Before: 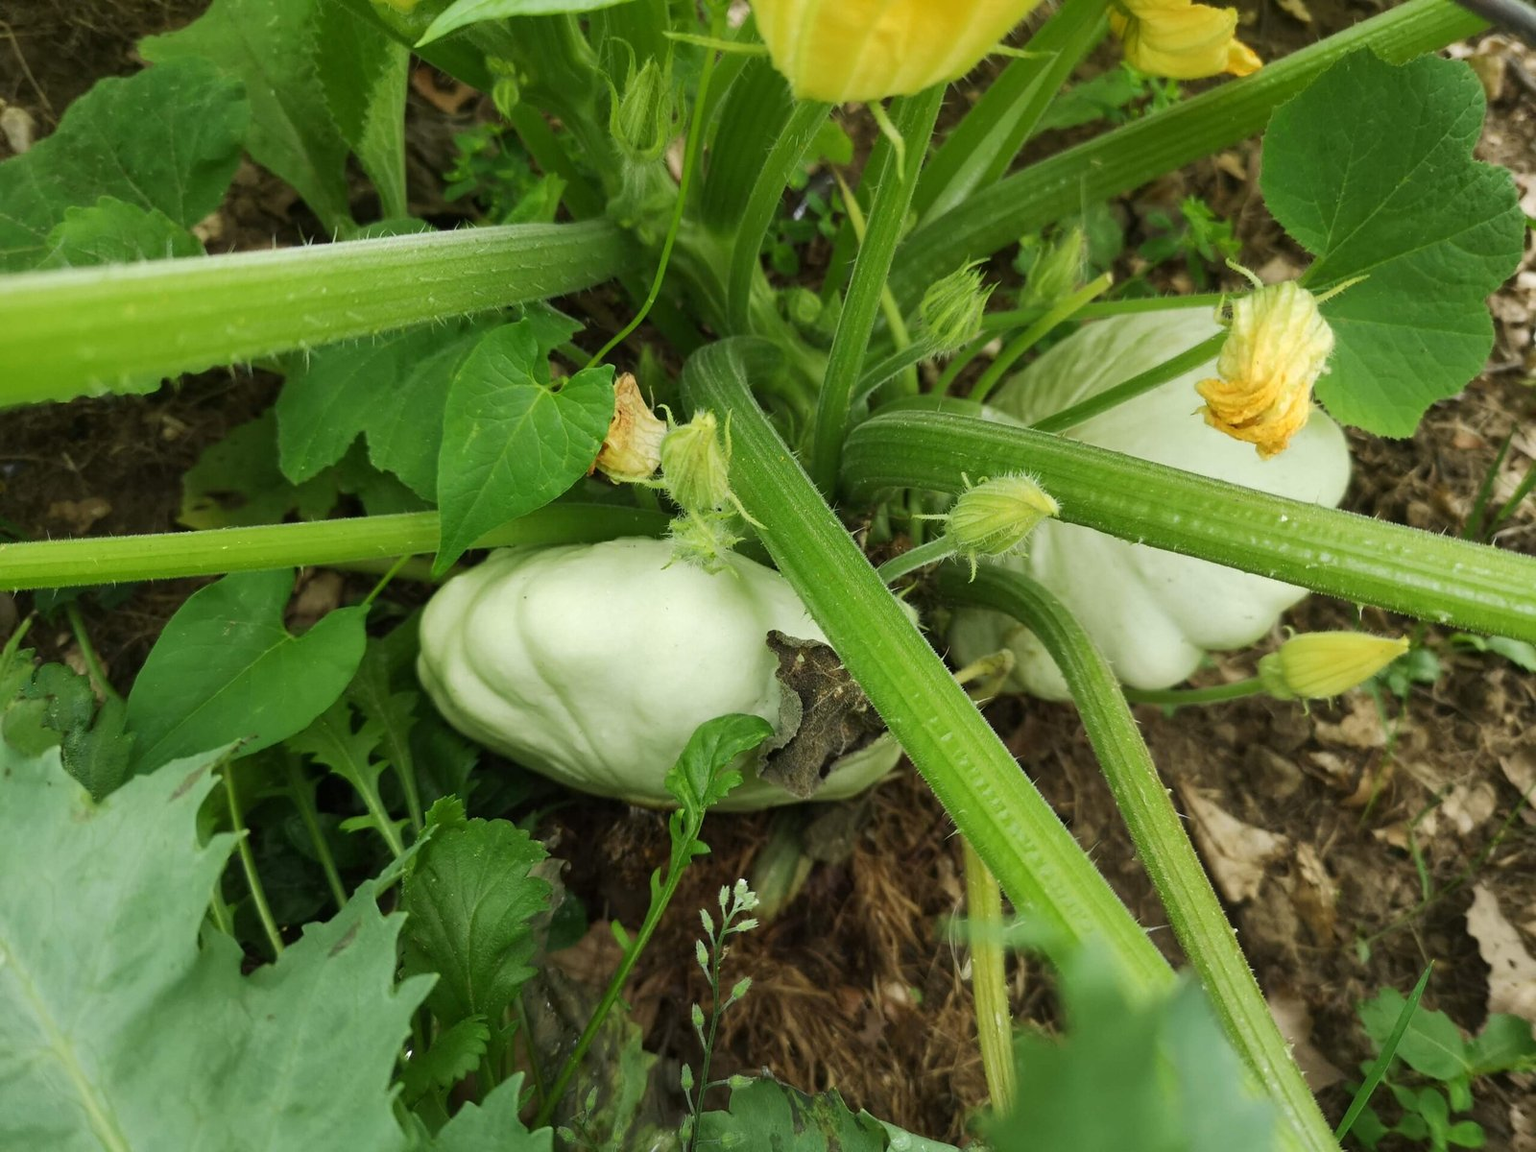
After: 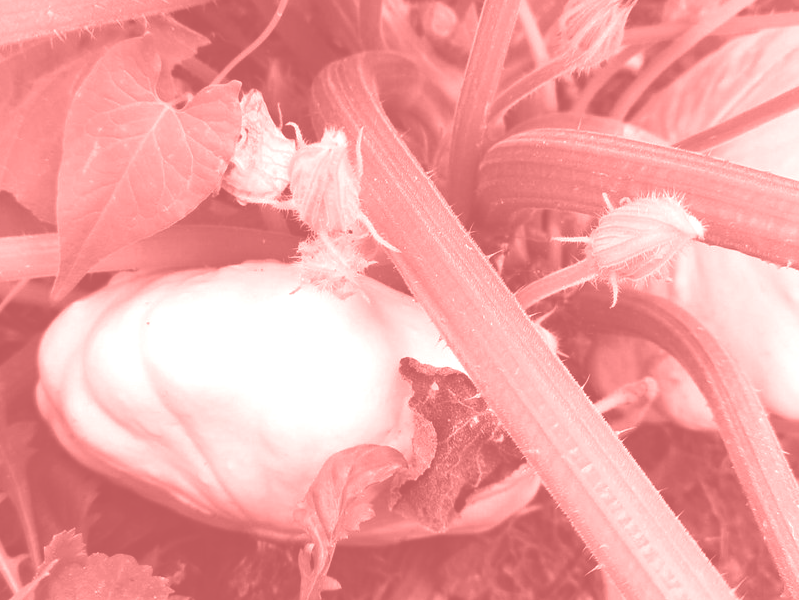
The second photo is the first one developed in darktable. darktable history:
exposure: black level correction -0.071, exposure 0.5 EV, compensate highlight preservation false
crop: left 25%, top 25%, right 25%, bottom 25%
color balance rgb: perceptual saturation grading › global saturation 20%, global vibrance 20%
colorize: saturation 60%, source mix 100%
